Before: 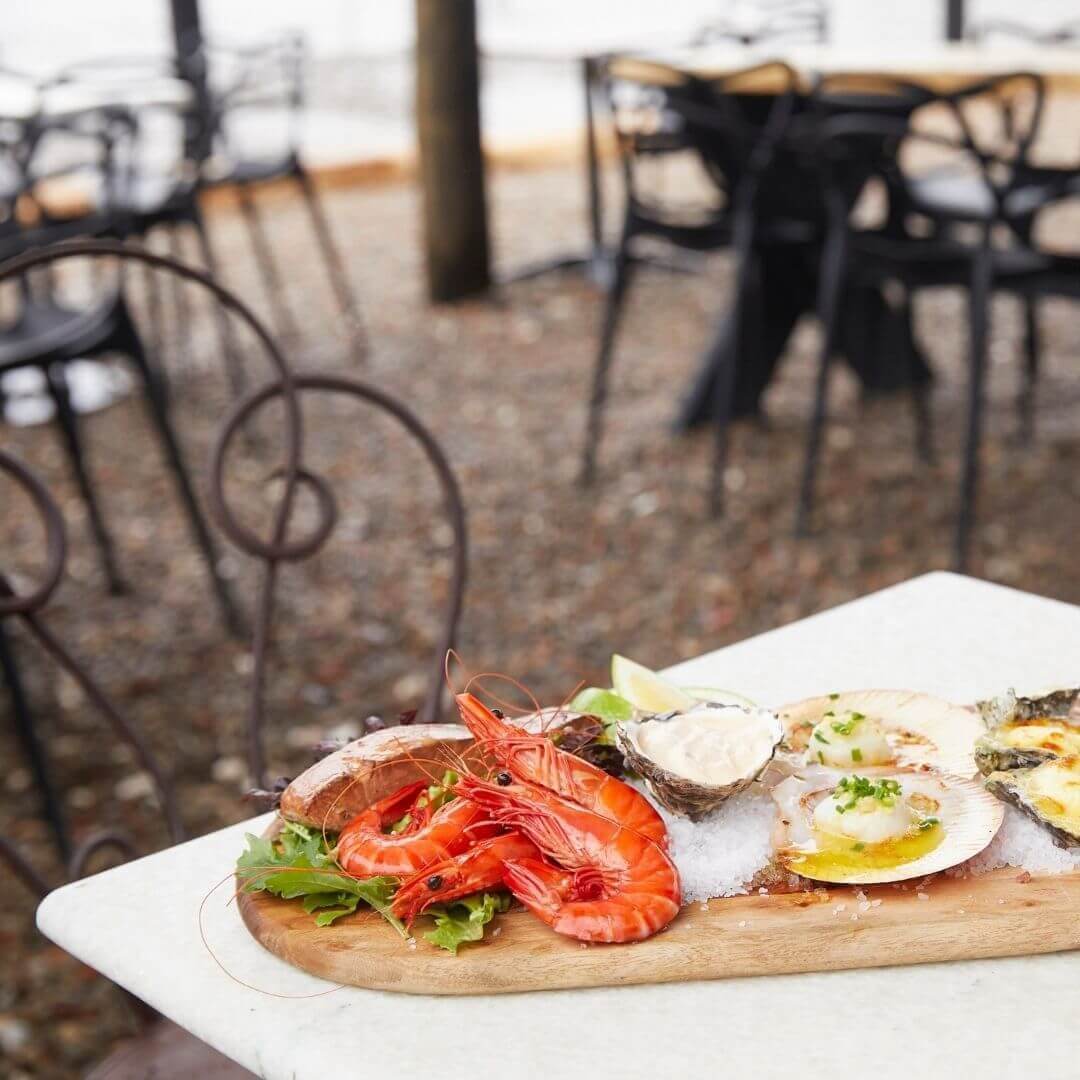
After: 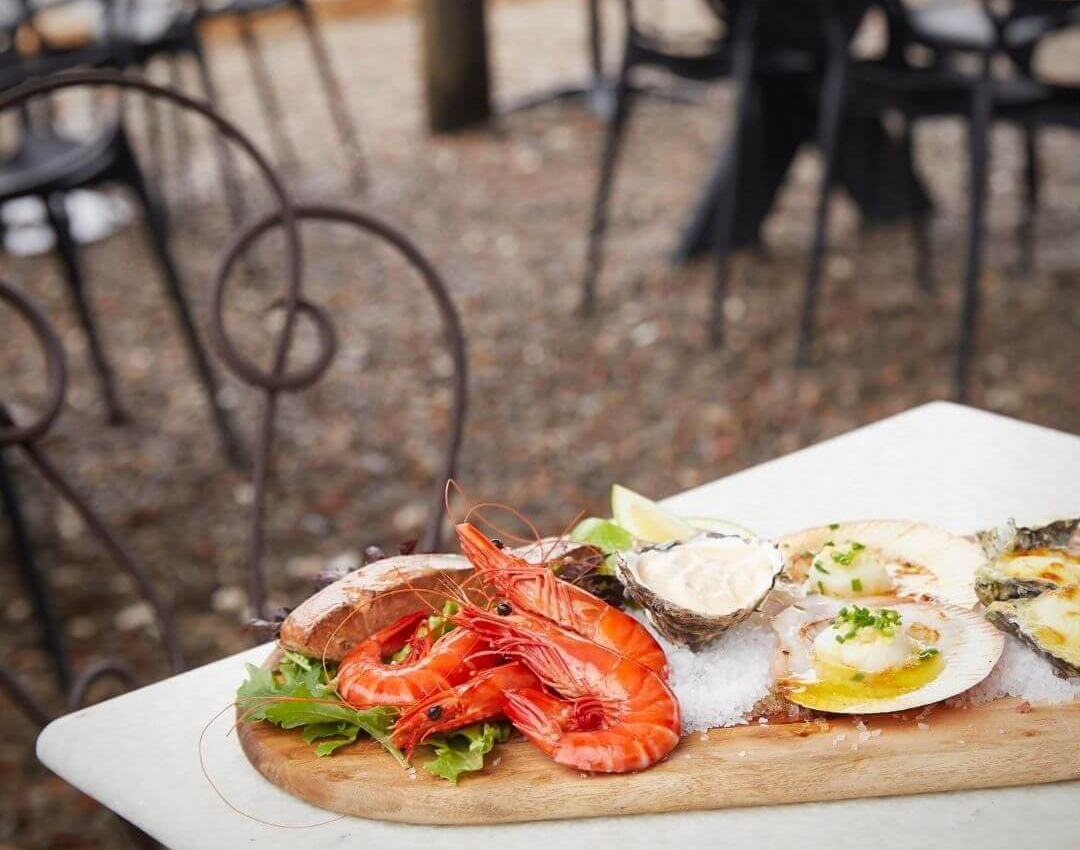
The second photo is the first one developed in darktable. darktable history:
vignetting: fall-off start 80.87%, fall-off radius 61.59%, brightness -0.384, saturation 0.007, center (0, 0.007), automatic ratio true, width/height ratio 1.418
crop and rotate: top 15.774%, bottom 5.506%
